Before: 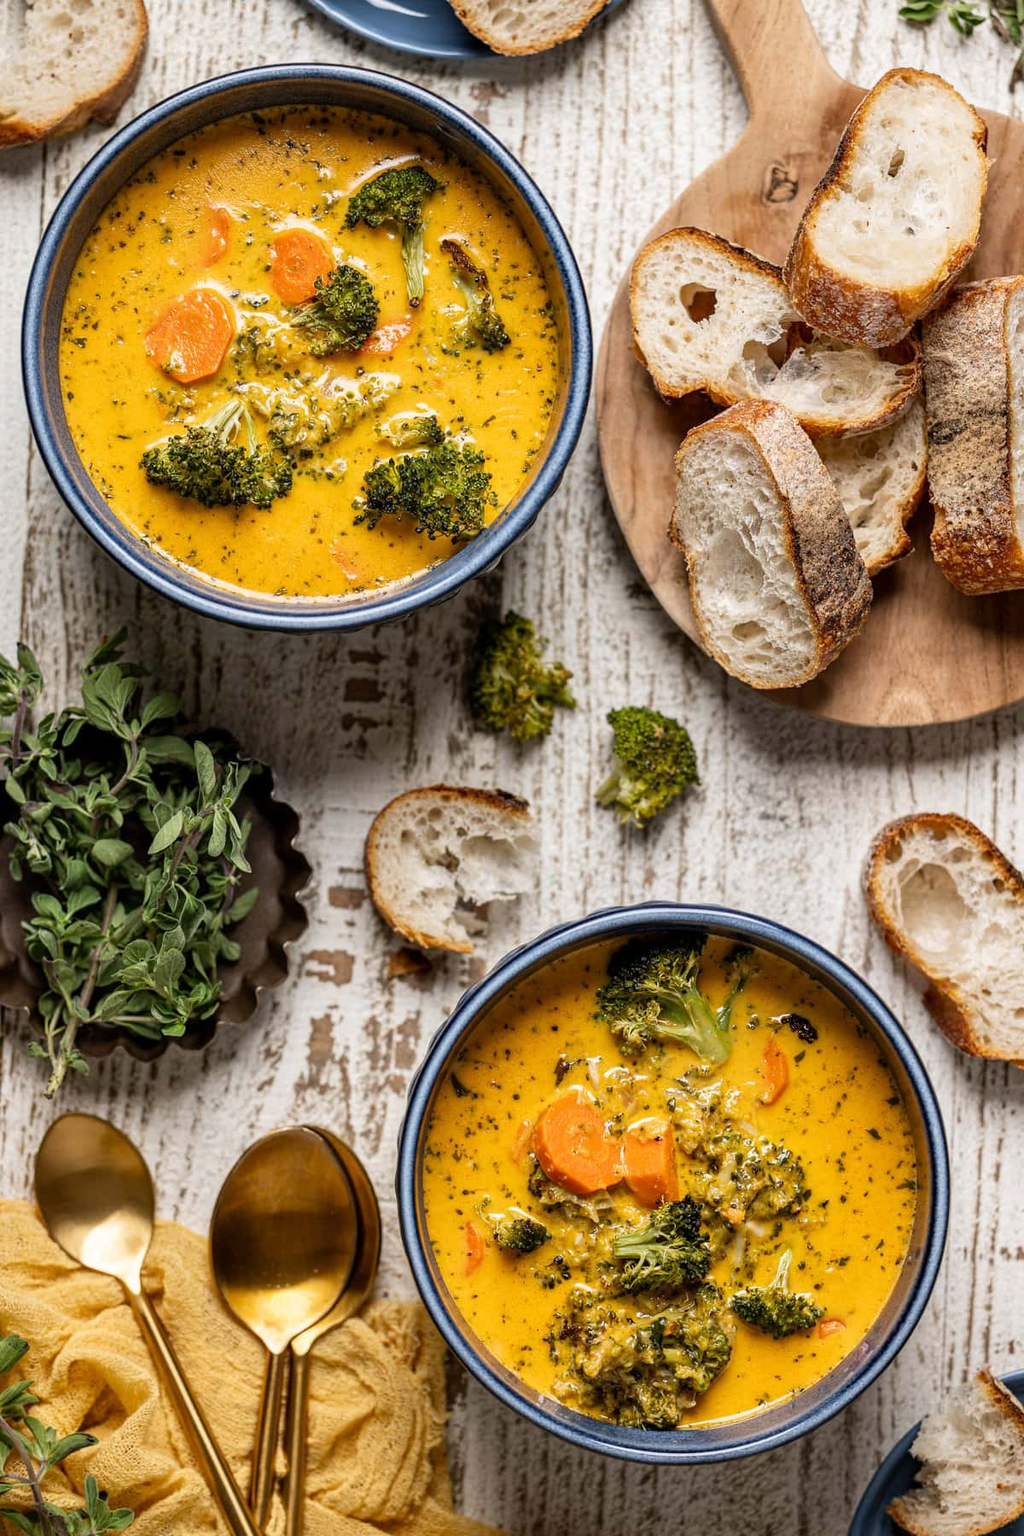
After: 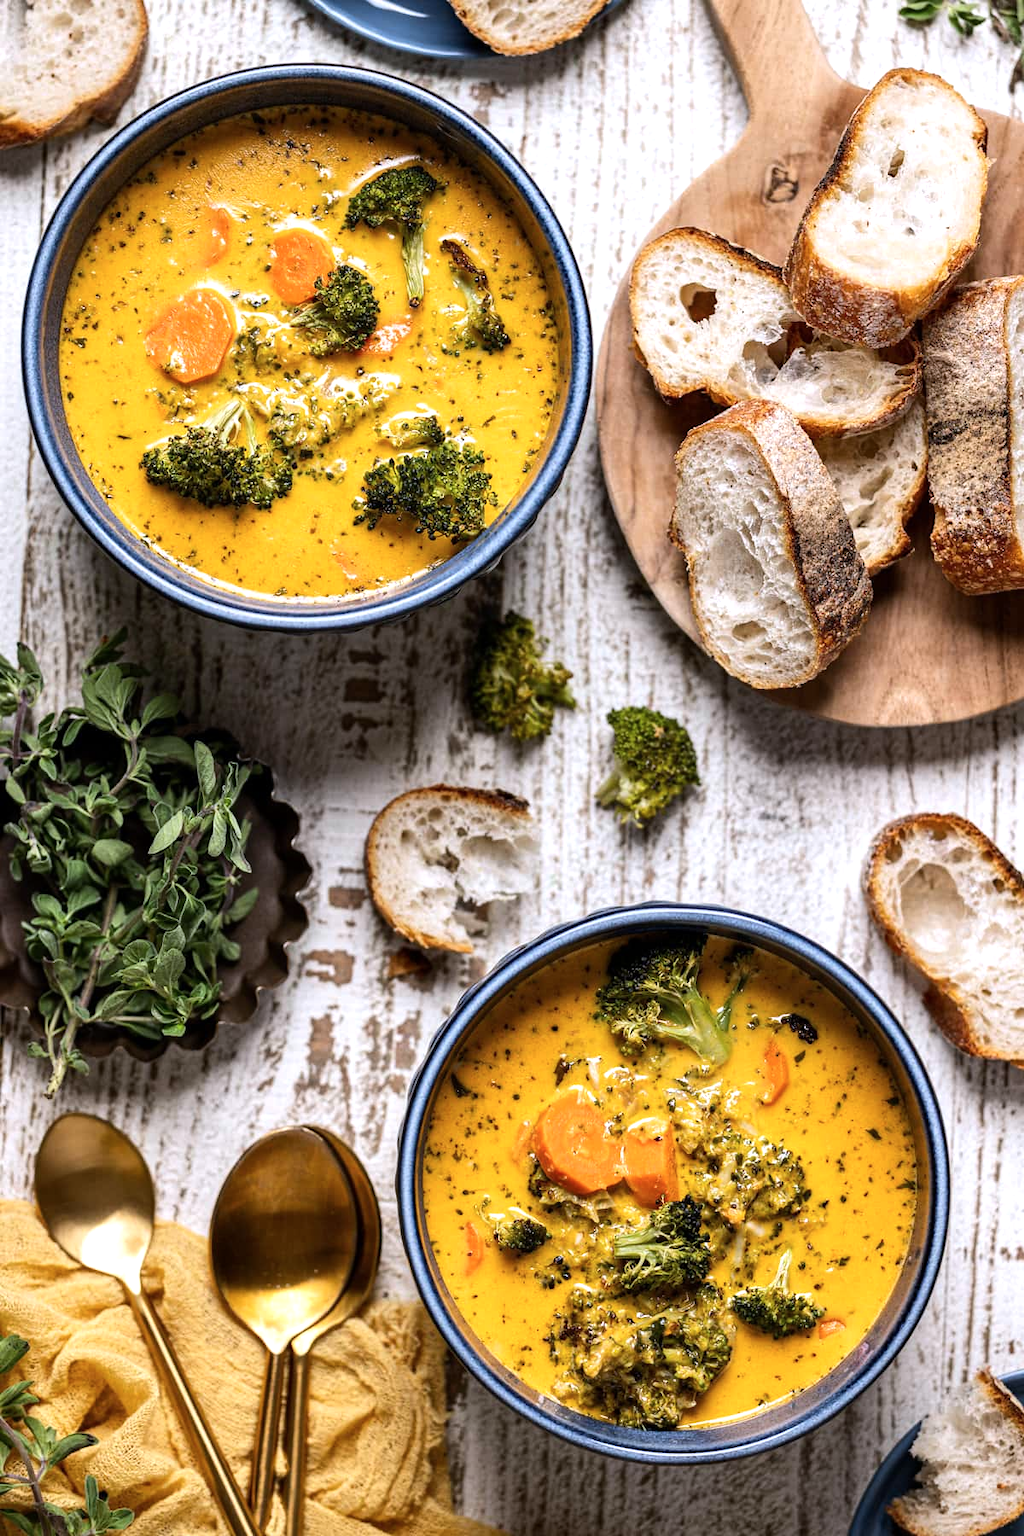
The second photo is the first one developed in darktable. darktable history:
white balance: emerald 1
color calibration: illuminant as shot in camera, x 0.358, y 0.373, temperature 4628.91 K
tone equalizer: -8 EV -0.417 EV, -7 EV -0.389 EV, -6 EV -0.333 EV, -5 EV -0.222 EV, -3 EV 0.222 EV, -2 EV 0.333 EV, -1 EV 0.389 EV, +0 EV 0.417 EV, edges refinement/feathering 500, mask exposure compensation -1.57 EV, preserve details no
